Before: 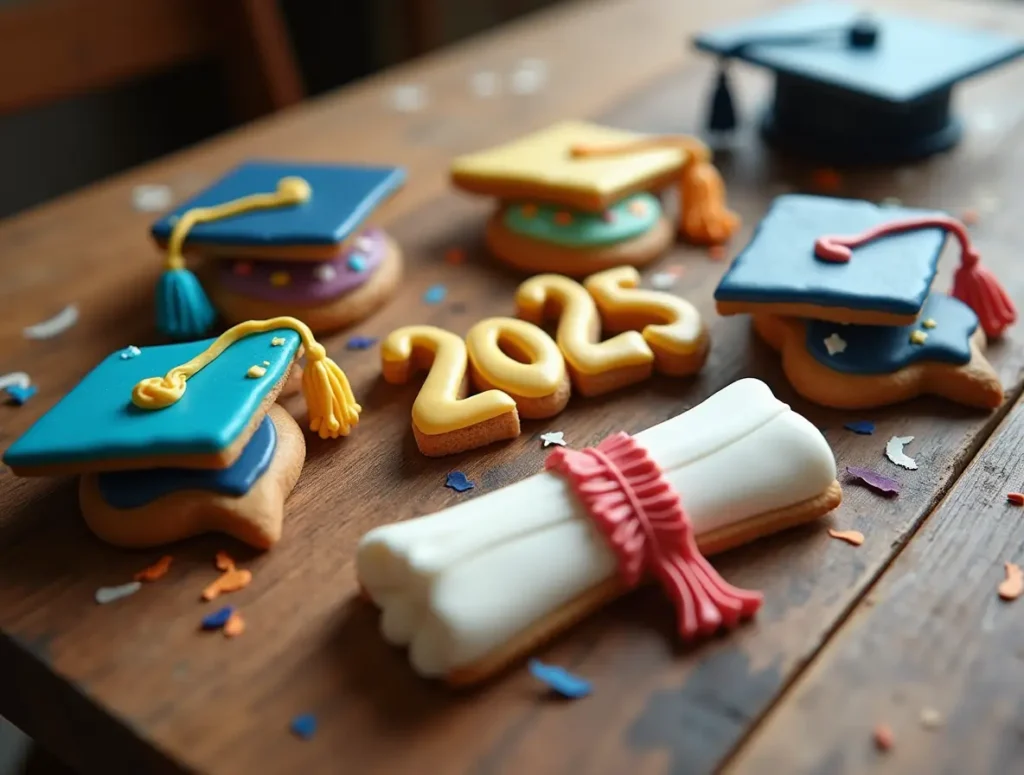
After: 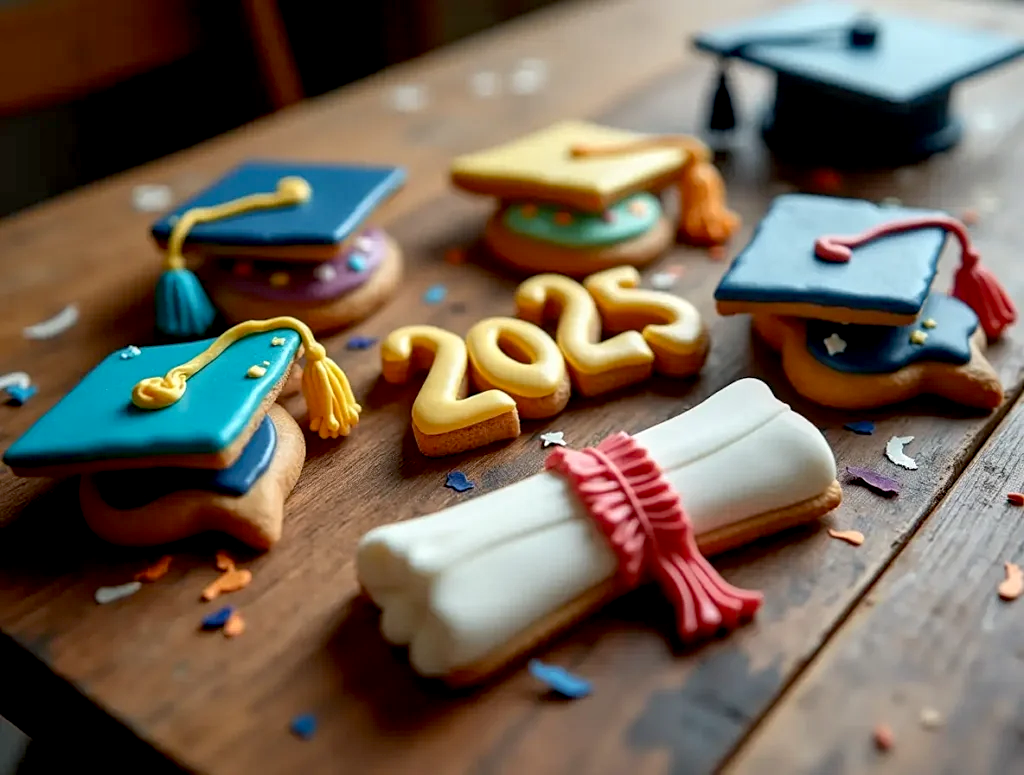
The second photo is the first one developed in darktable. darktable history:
exposure: black level correction 0.01, exposure 0.014 EV, compensate highlight preservation false
sharpen: amount 0.2
tone equalizer: on, module defaults
local contrast: on, module defaults
